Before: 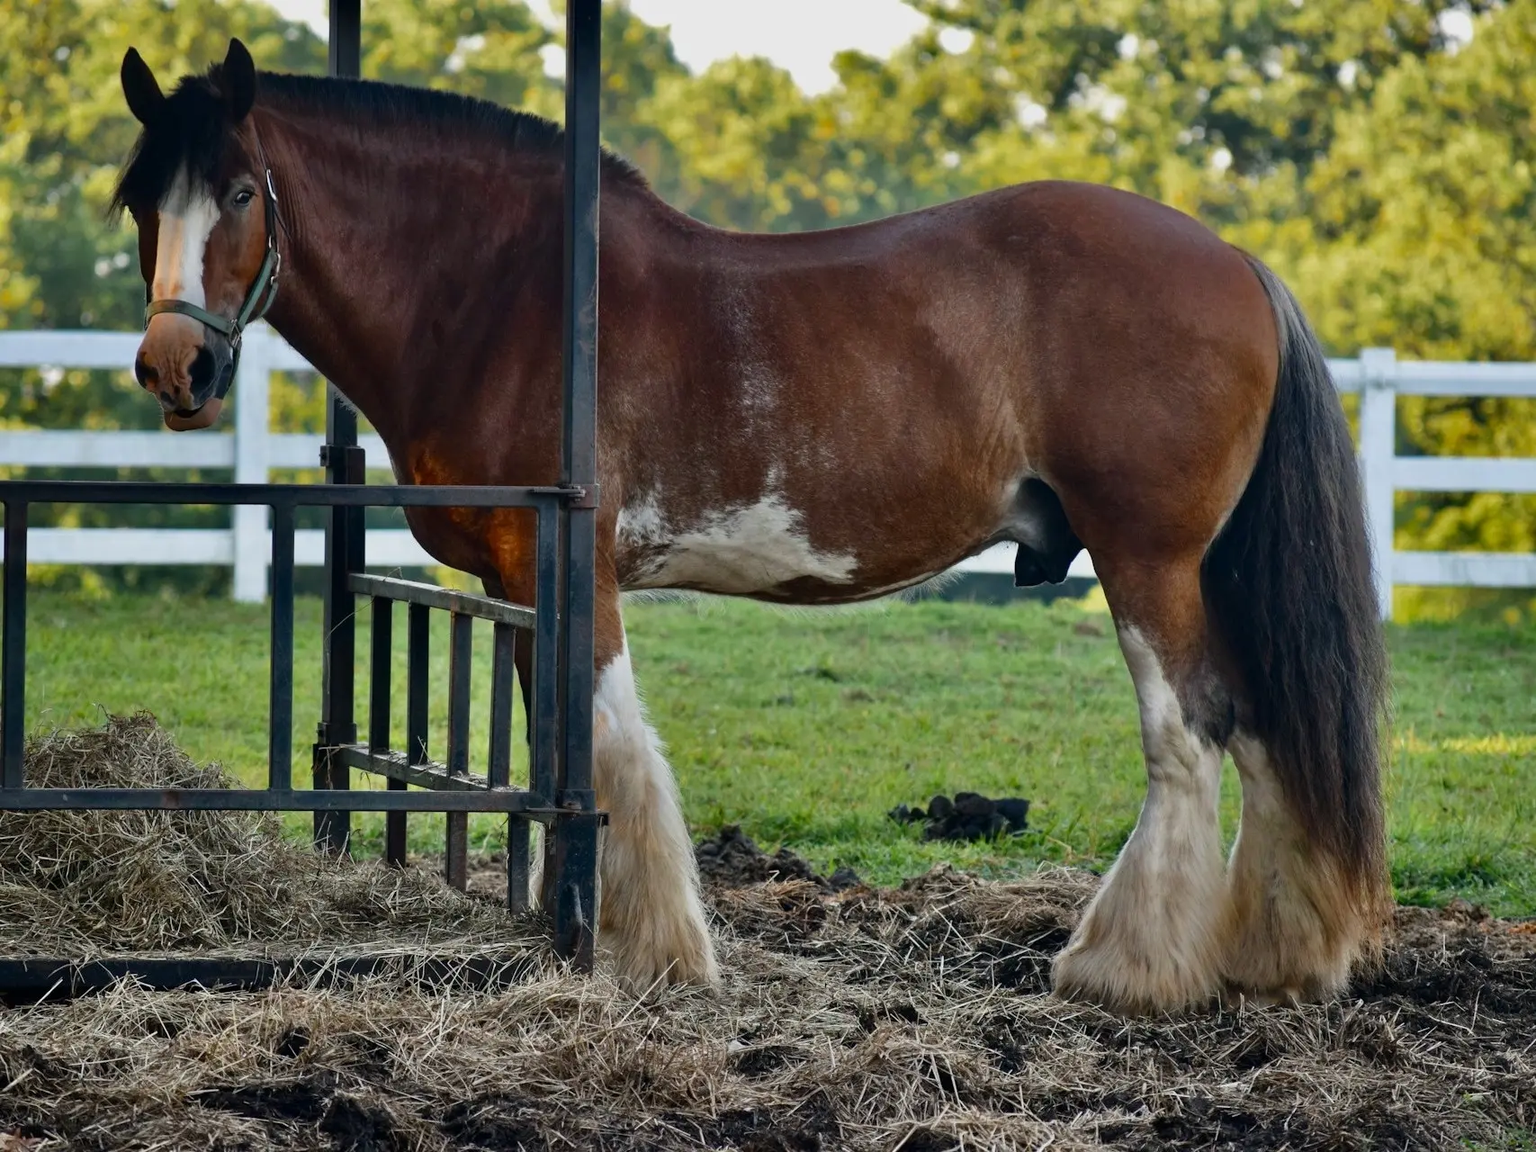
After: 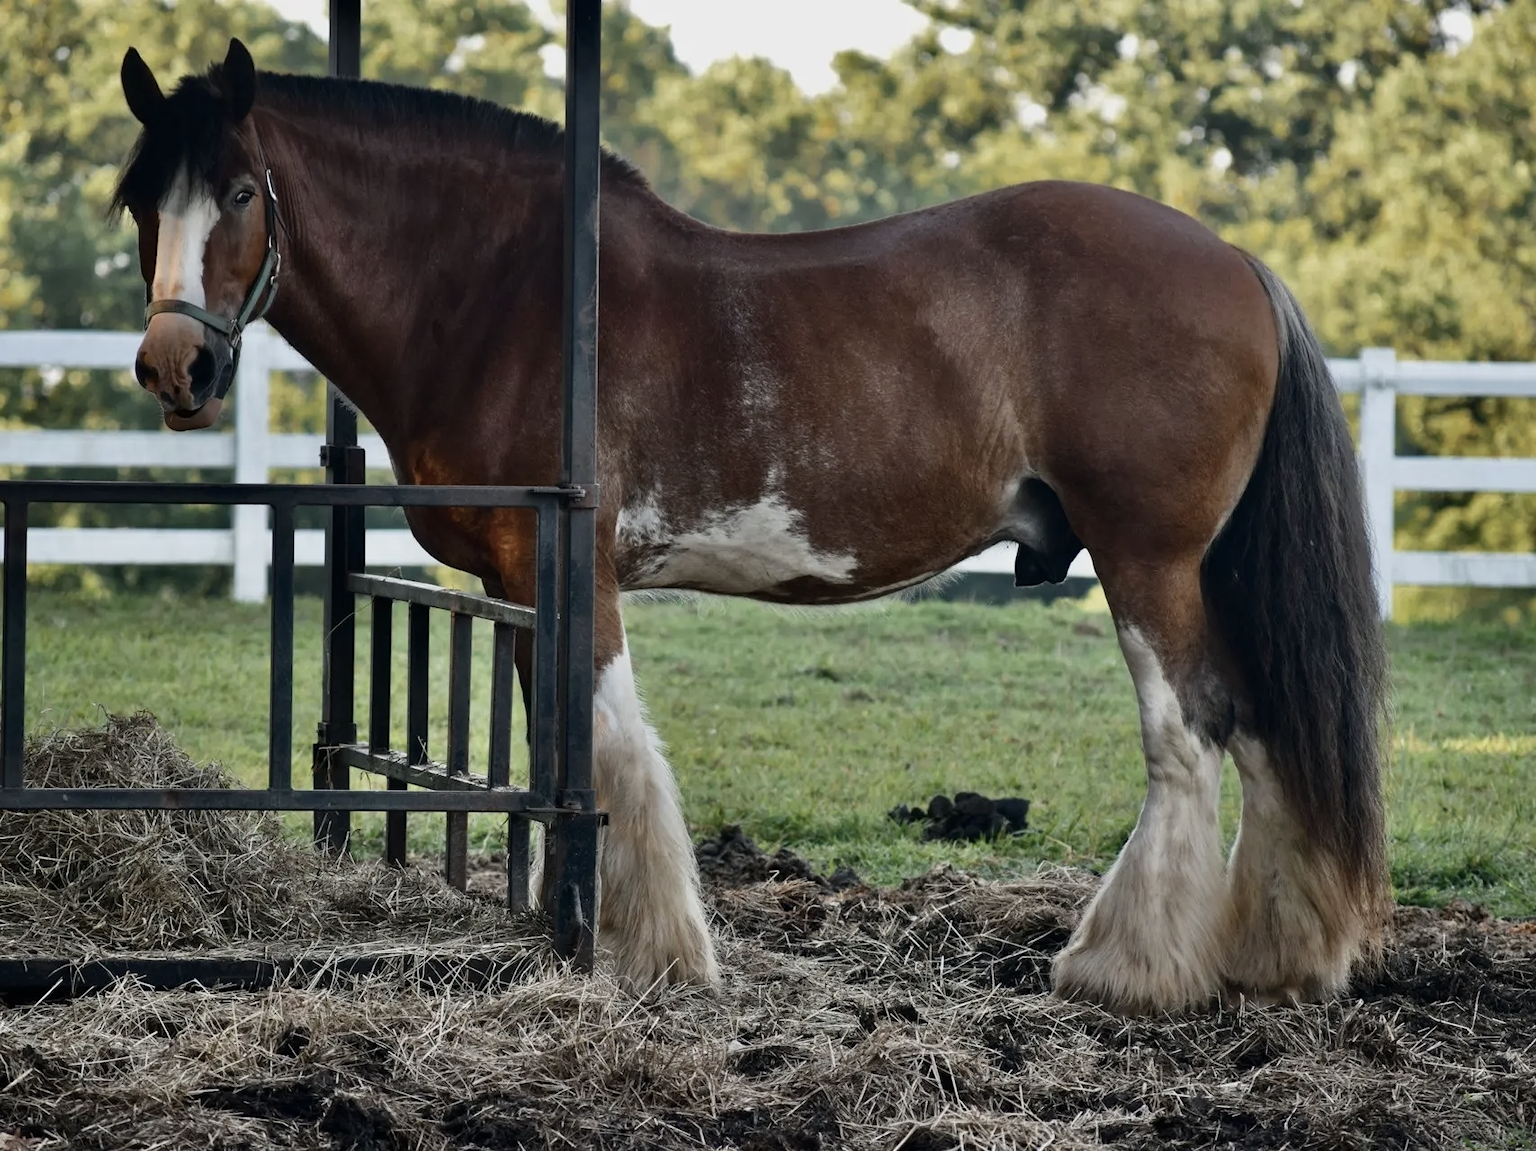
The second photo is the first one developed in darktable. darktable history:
contrast brightness saturation: contrast 0.104, saturation -0.369
